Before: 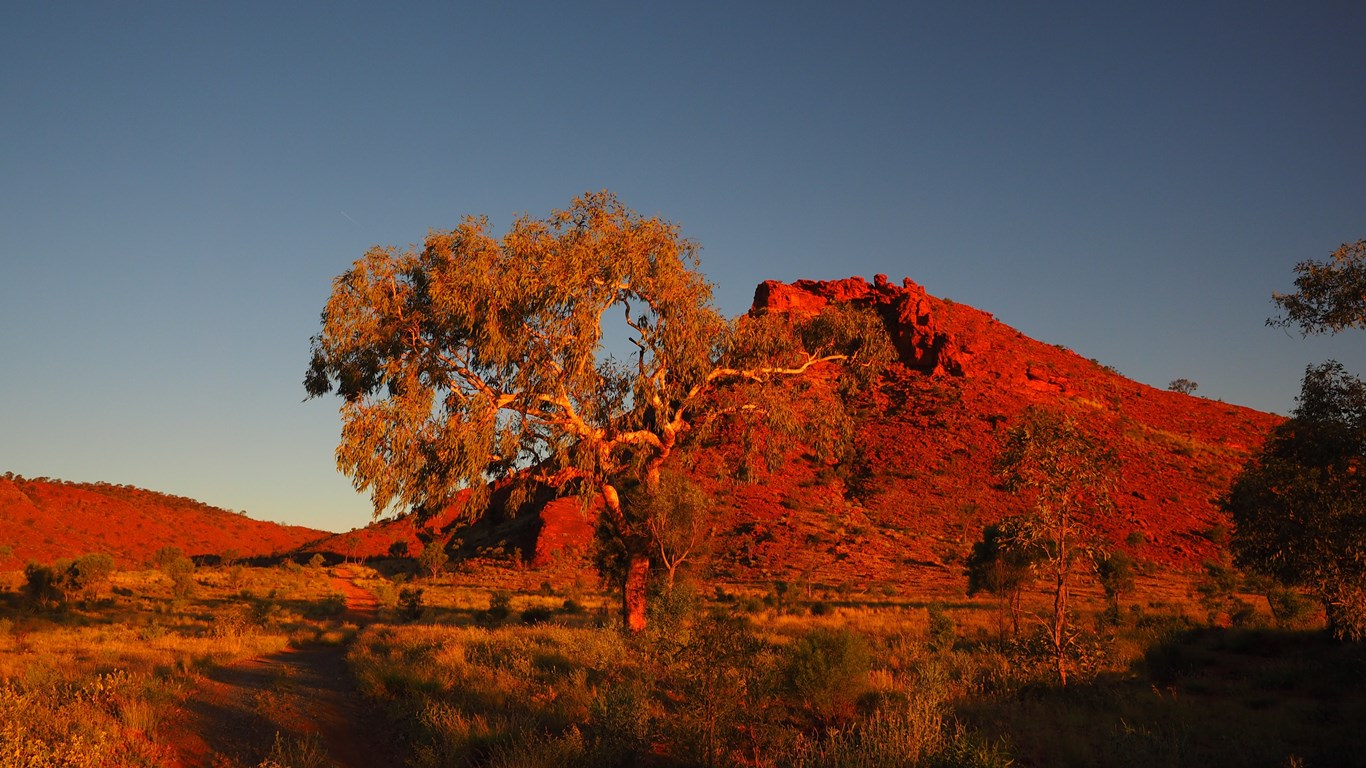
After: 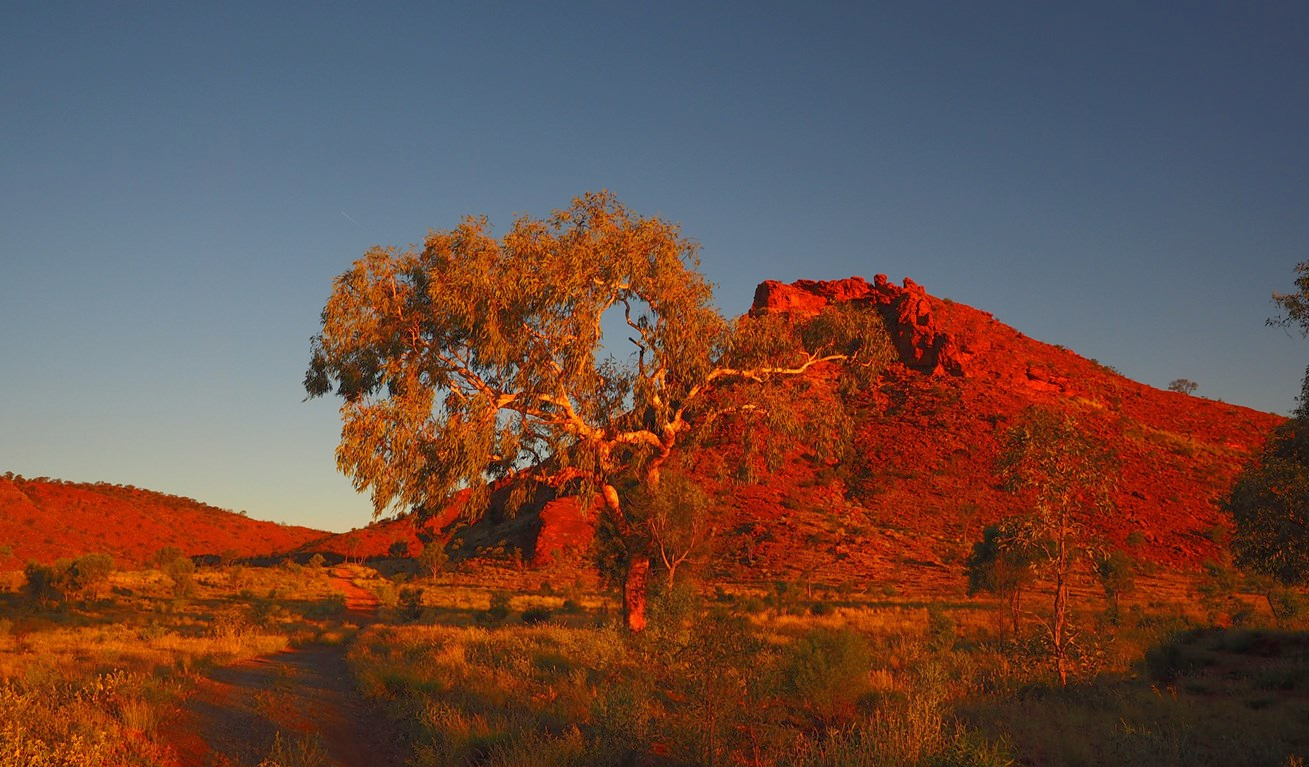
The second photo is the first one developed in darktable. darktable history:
crop: right 4.126%, bottom 0.031%
rgb curve: curves: ch0 [(0, 0) (0.072, 0.166) (0.217, 0.293) (0.414, 0.42) (1, 1)], compensate middle gray true, preserve colors basic power
